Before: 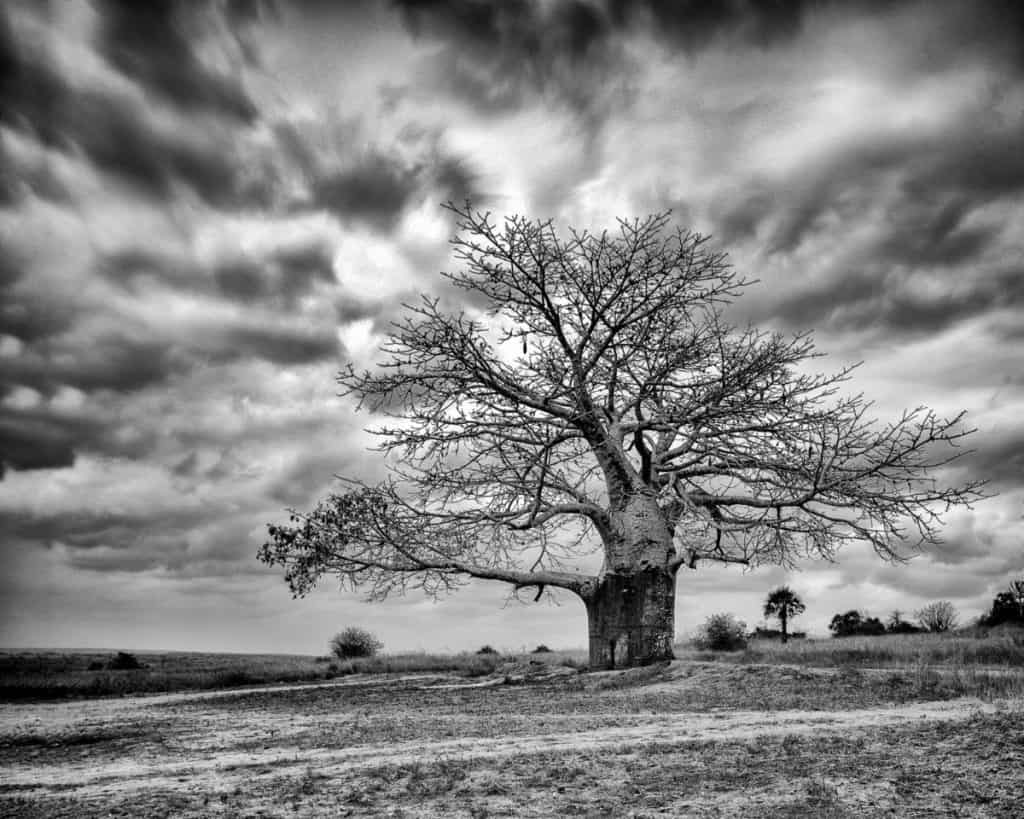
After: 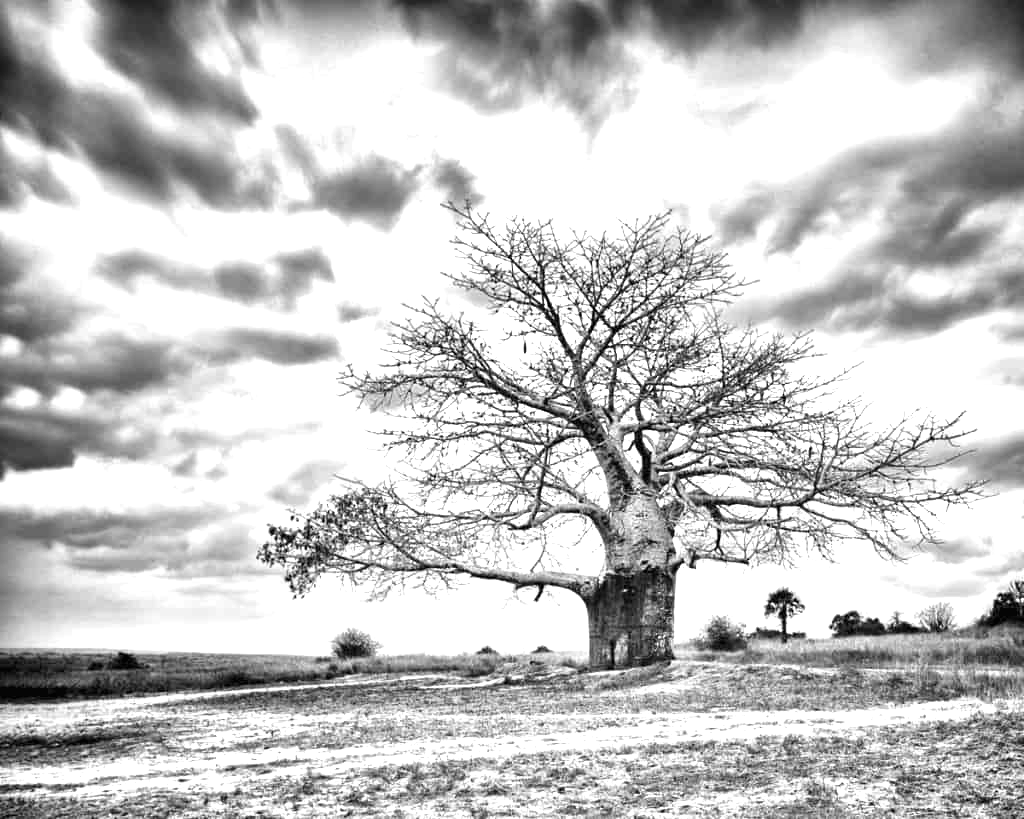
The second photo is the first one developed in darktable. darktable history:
exposure: black level correction 0, exposure 1.53 EV, compensate highlight preservation false
